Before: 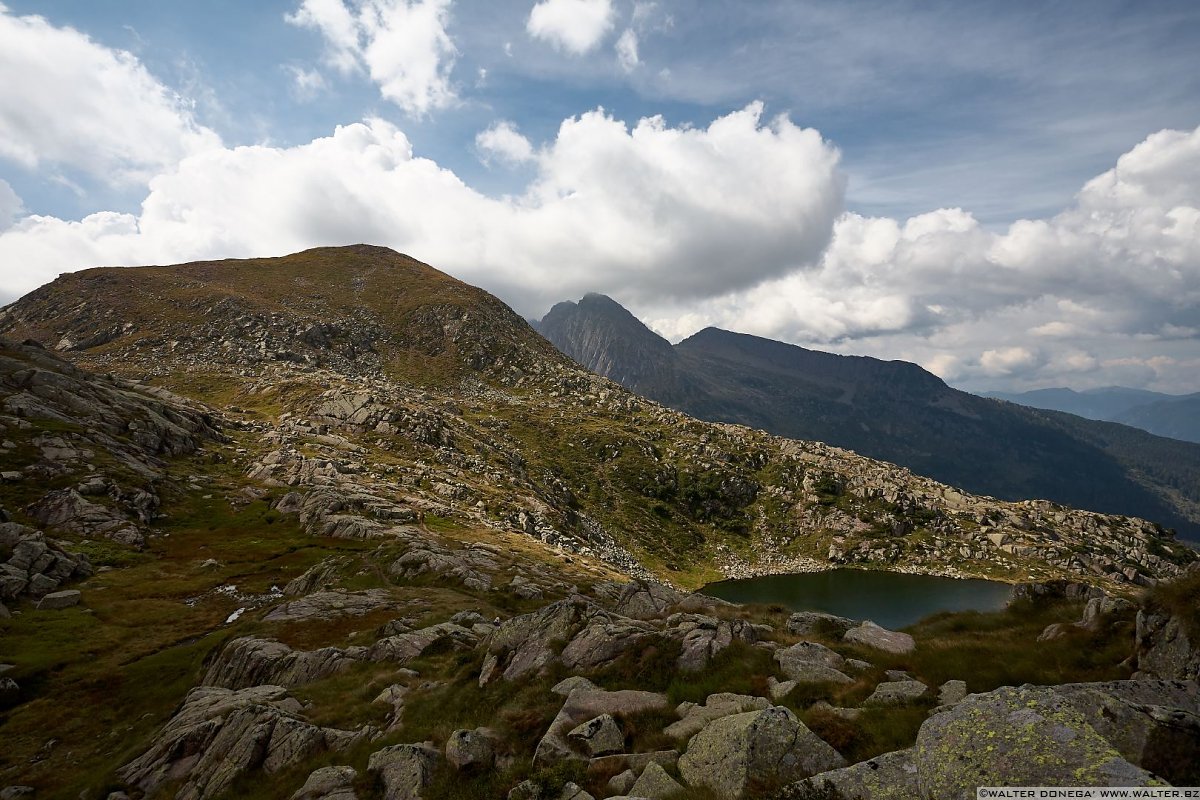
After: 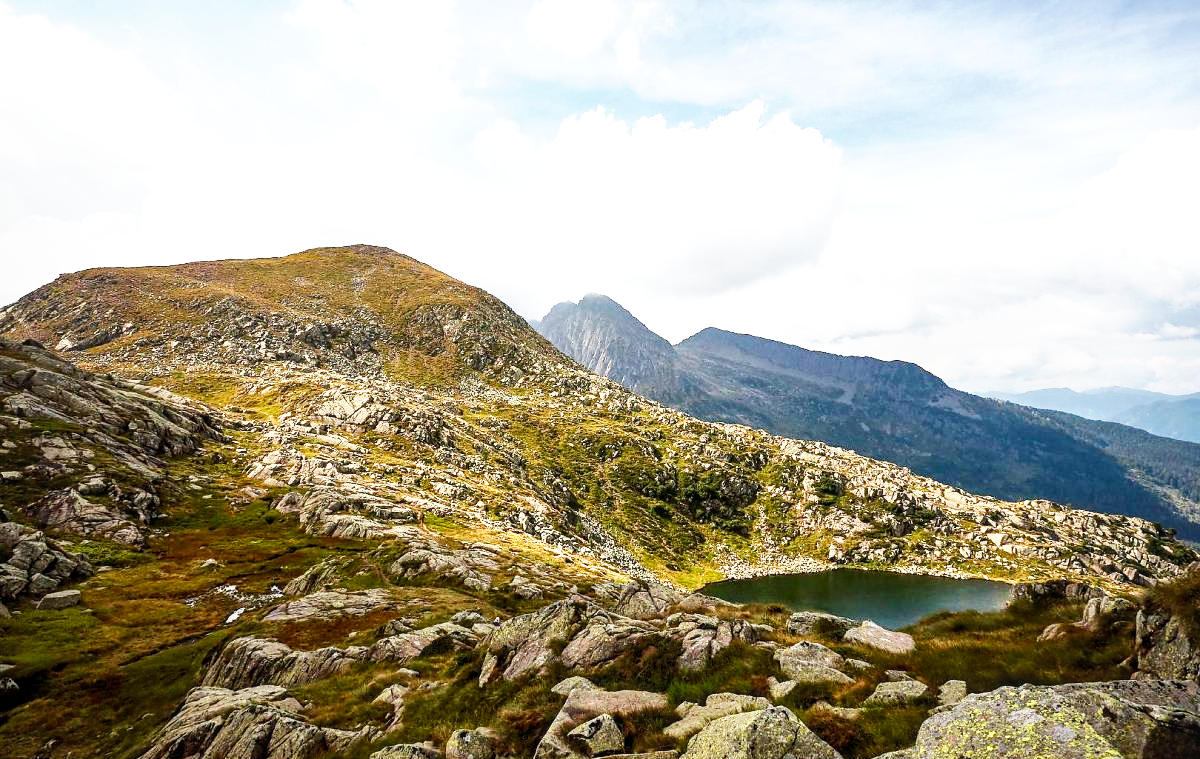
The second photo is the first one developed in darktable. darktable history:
exposure: black level correction 0, exposure 0.891 EV, compensate highlight preservation false
base curve: curves: ch0 [(0, 0) (0.007, 0.004) (0.027, 0.03) (0.046, 0.07) (0.207, 0.54) (0.442, 0.872) (0.673, 0.972) (1, 1)], preserve colors none
local contrast: on, module defaults
crop and rotate: top 0.002%, bottom 5.098%
